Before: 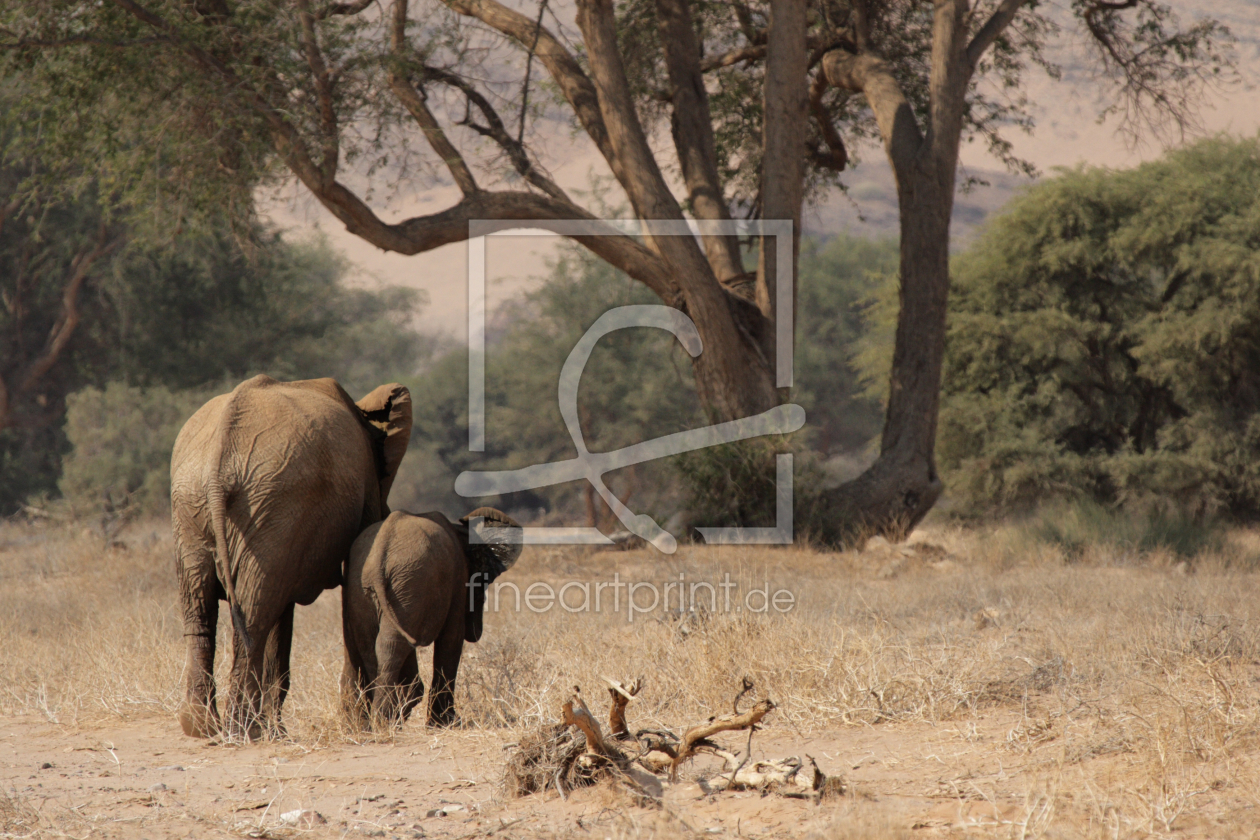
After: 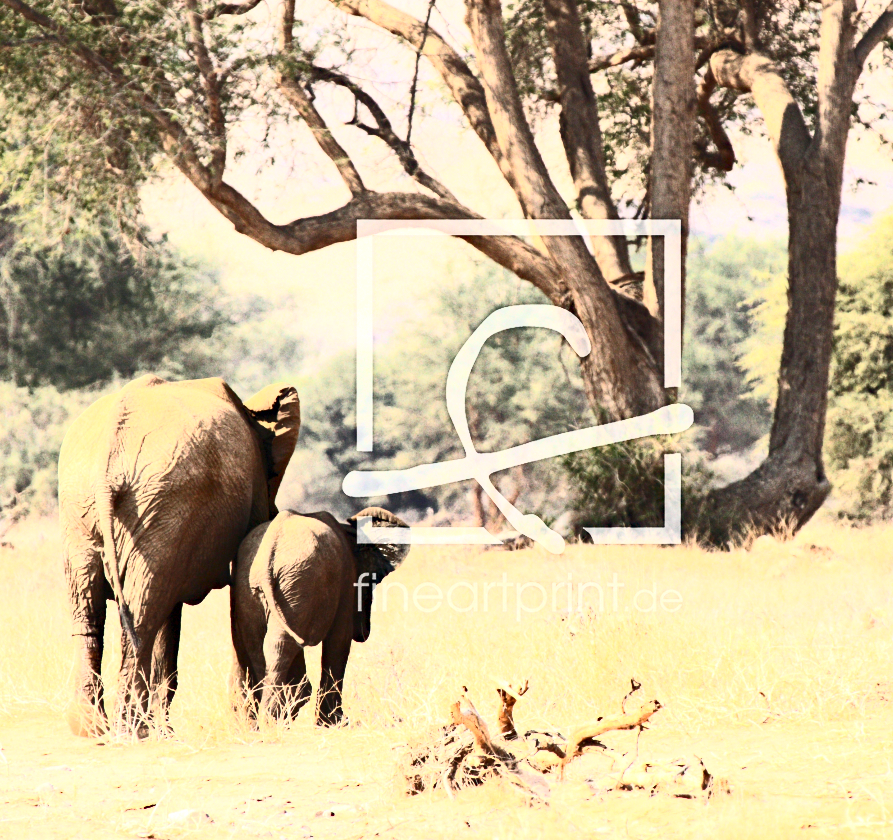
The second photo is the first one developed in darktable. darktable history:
haze removal: compatibility mode true, adaptive false
crop and rotate: left 8.963%, right 20.16%
contrast brightness saturation: contrast 0.639, brightness 0.34, saturation 0.147
exposure: black level correction 0, exposure 1.444 EV, compensate highlight preservation false
